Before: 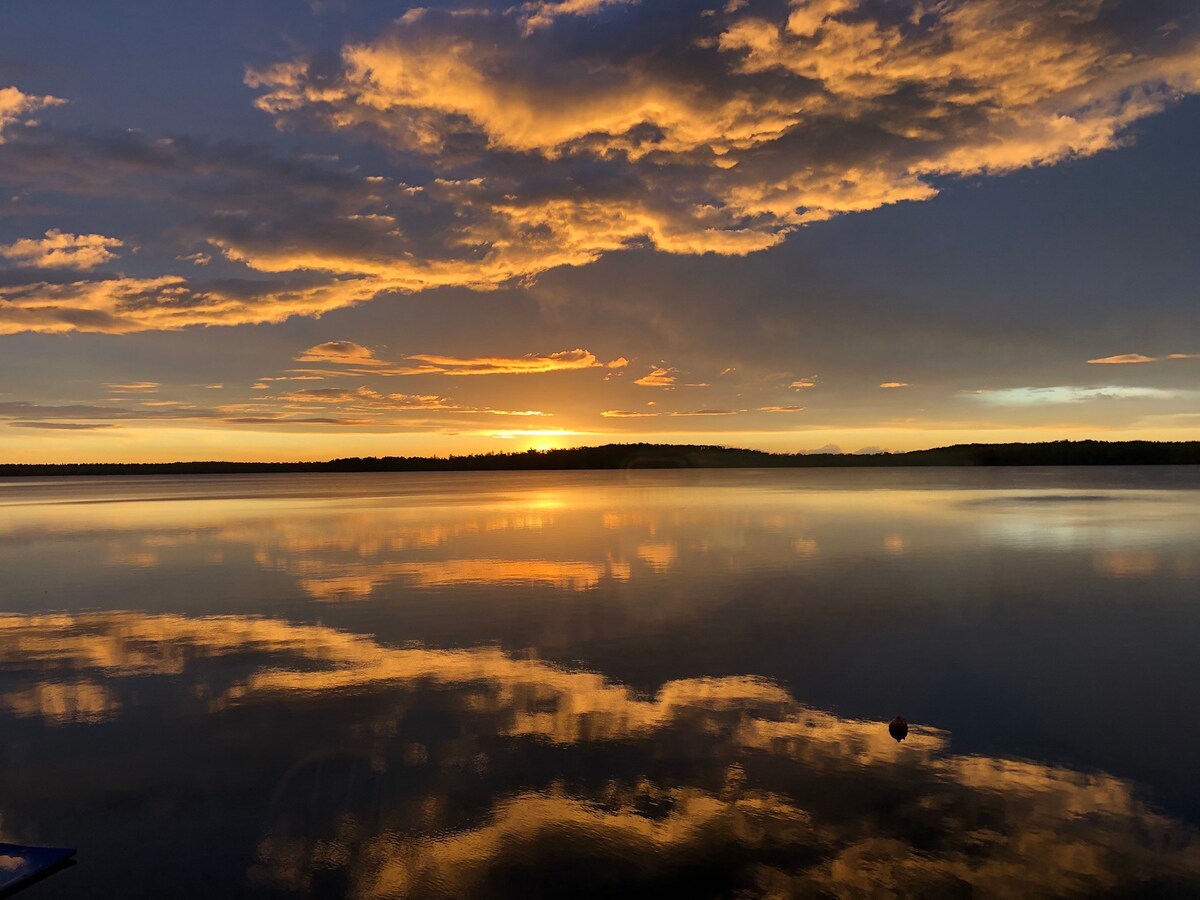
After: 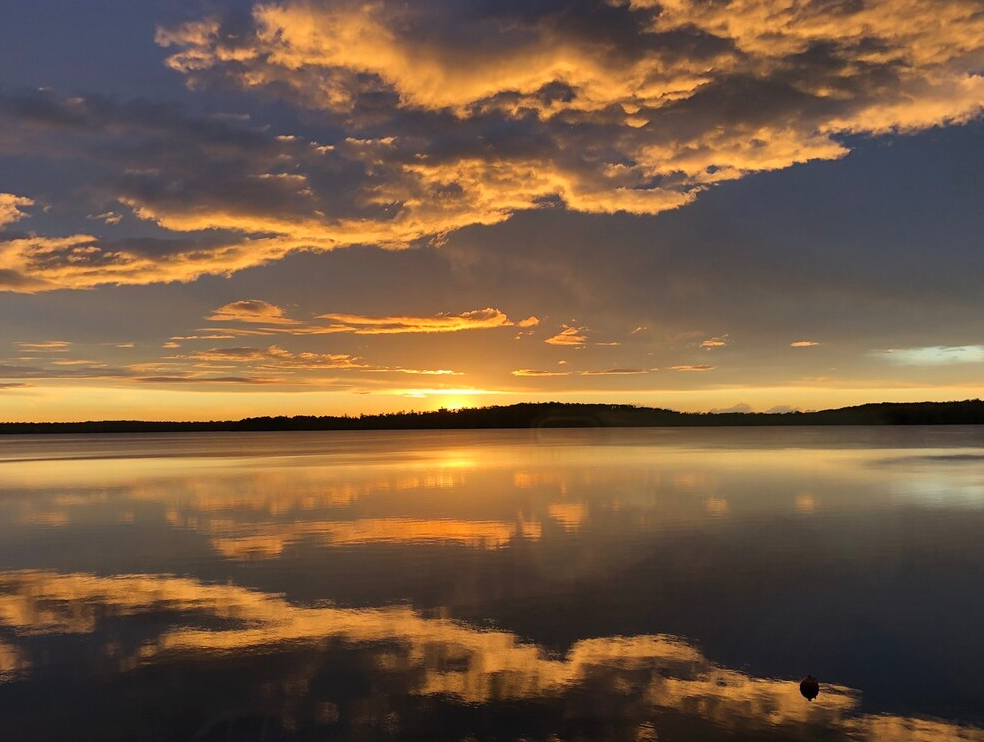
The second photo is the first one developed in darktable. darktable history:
exposure: black level correction 0, exposure 0 EV, compensate highlight preservation false
crop and rotate: left 7.434%, top 4.59%, right 10.512%, bottom 12.965%
